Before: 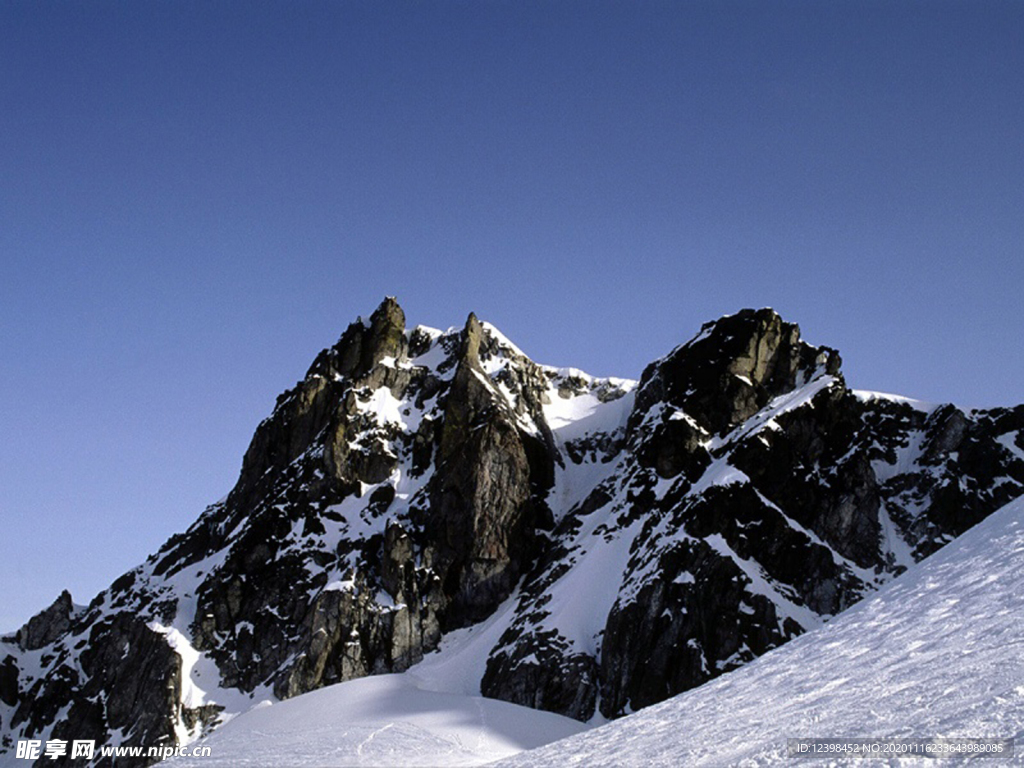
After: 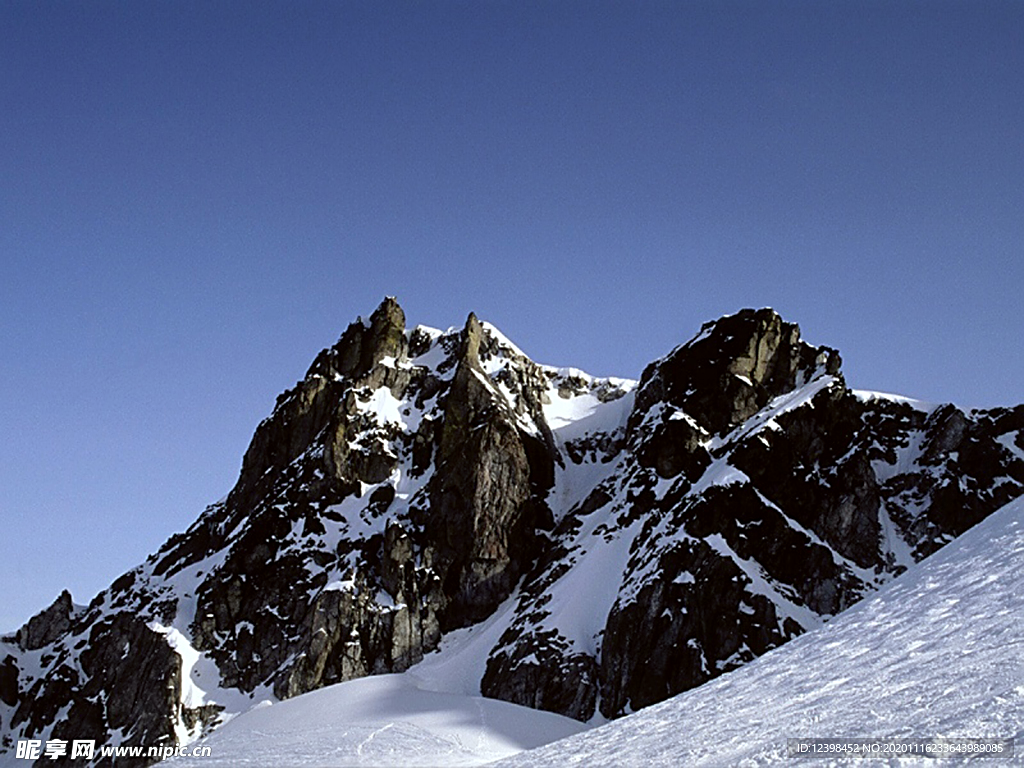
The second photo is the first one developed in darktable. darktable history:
color correction: highlights a* -2.94, highlights b* -2.36, shadows a* 1.99, shadows b* 2.64
sharpen: on, module defaults
